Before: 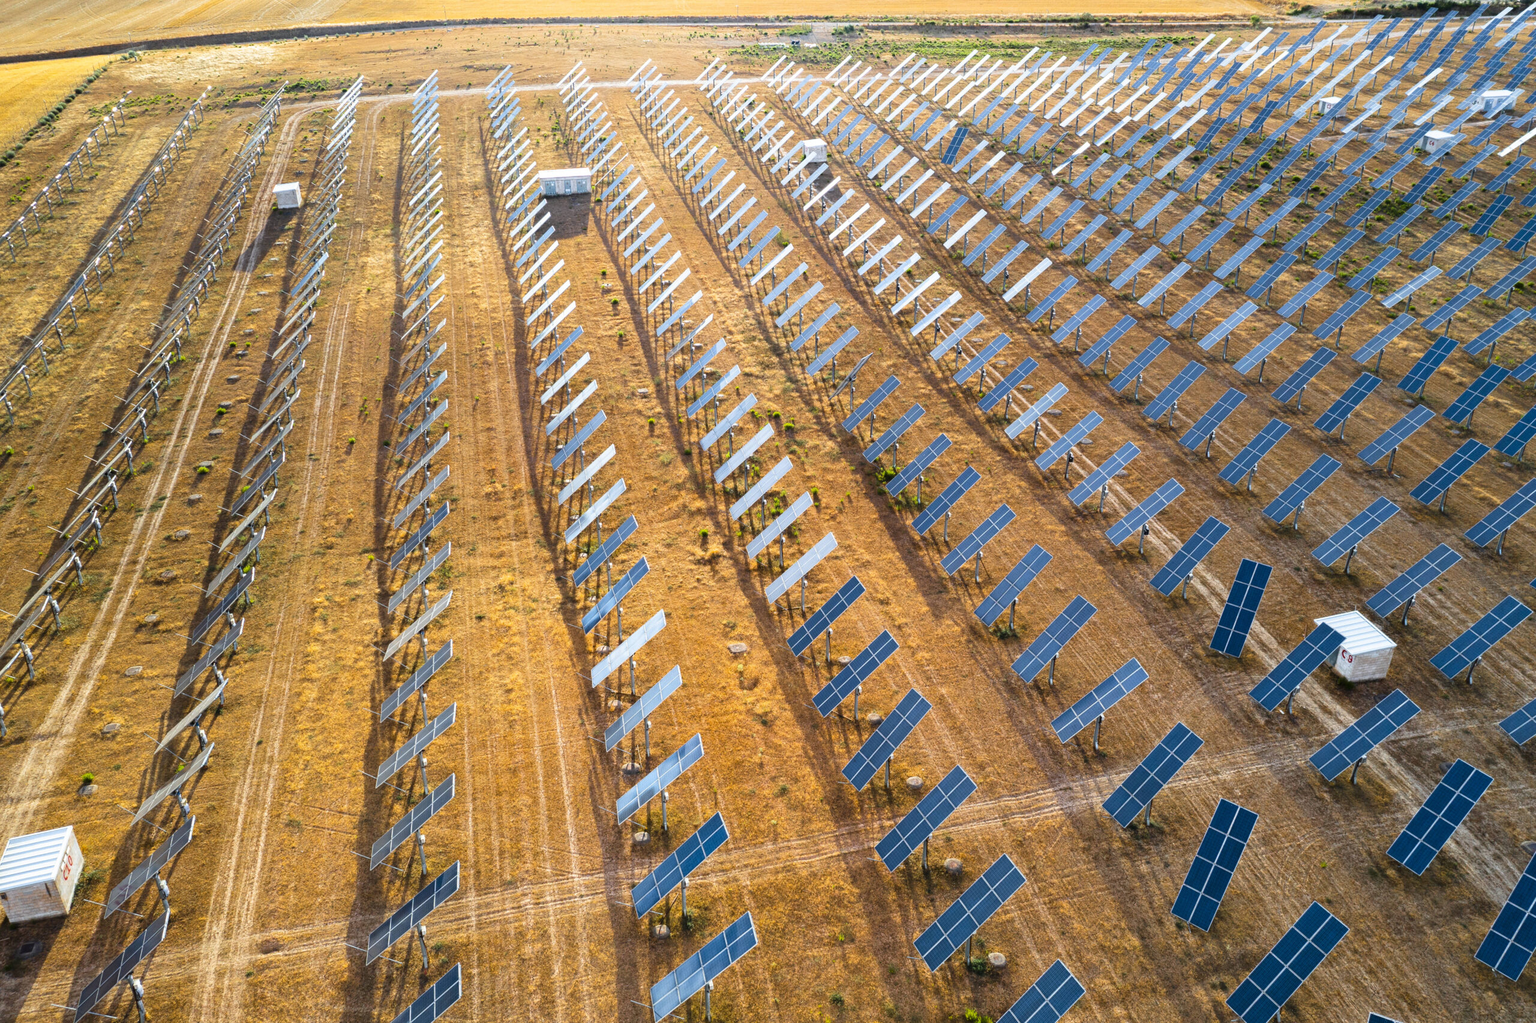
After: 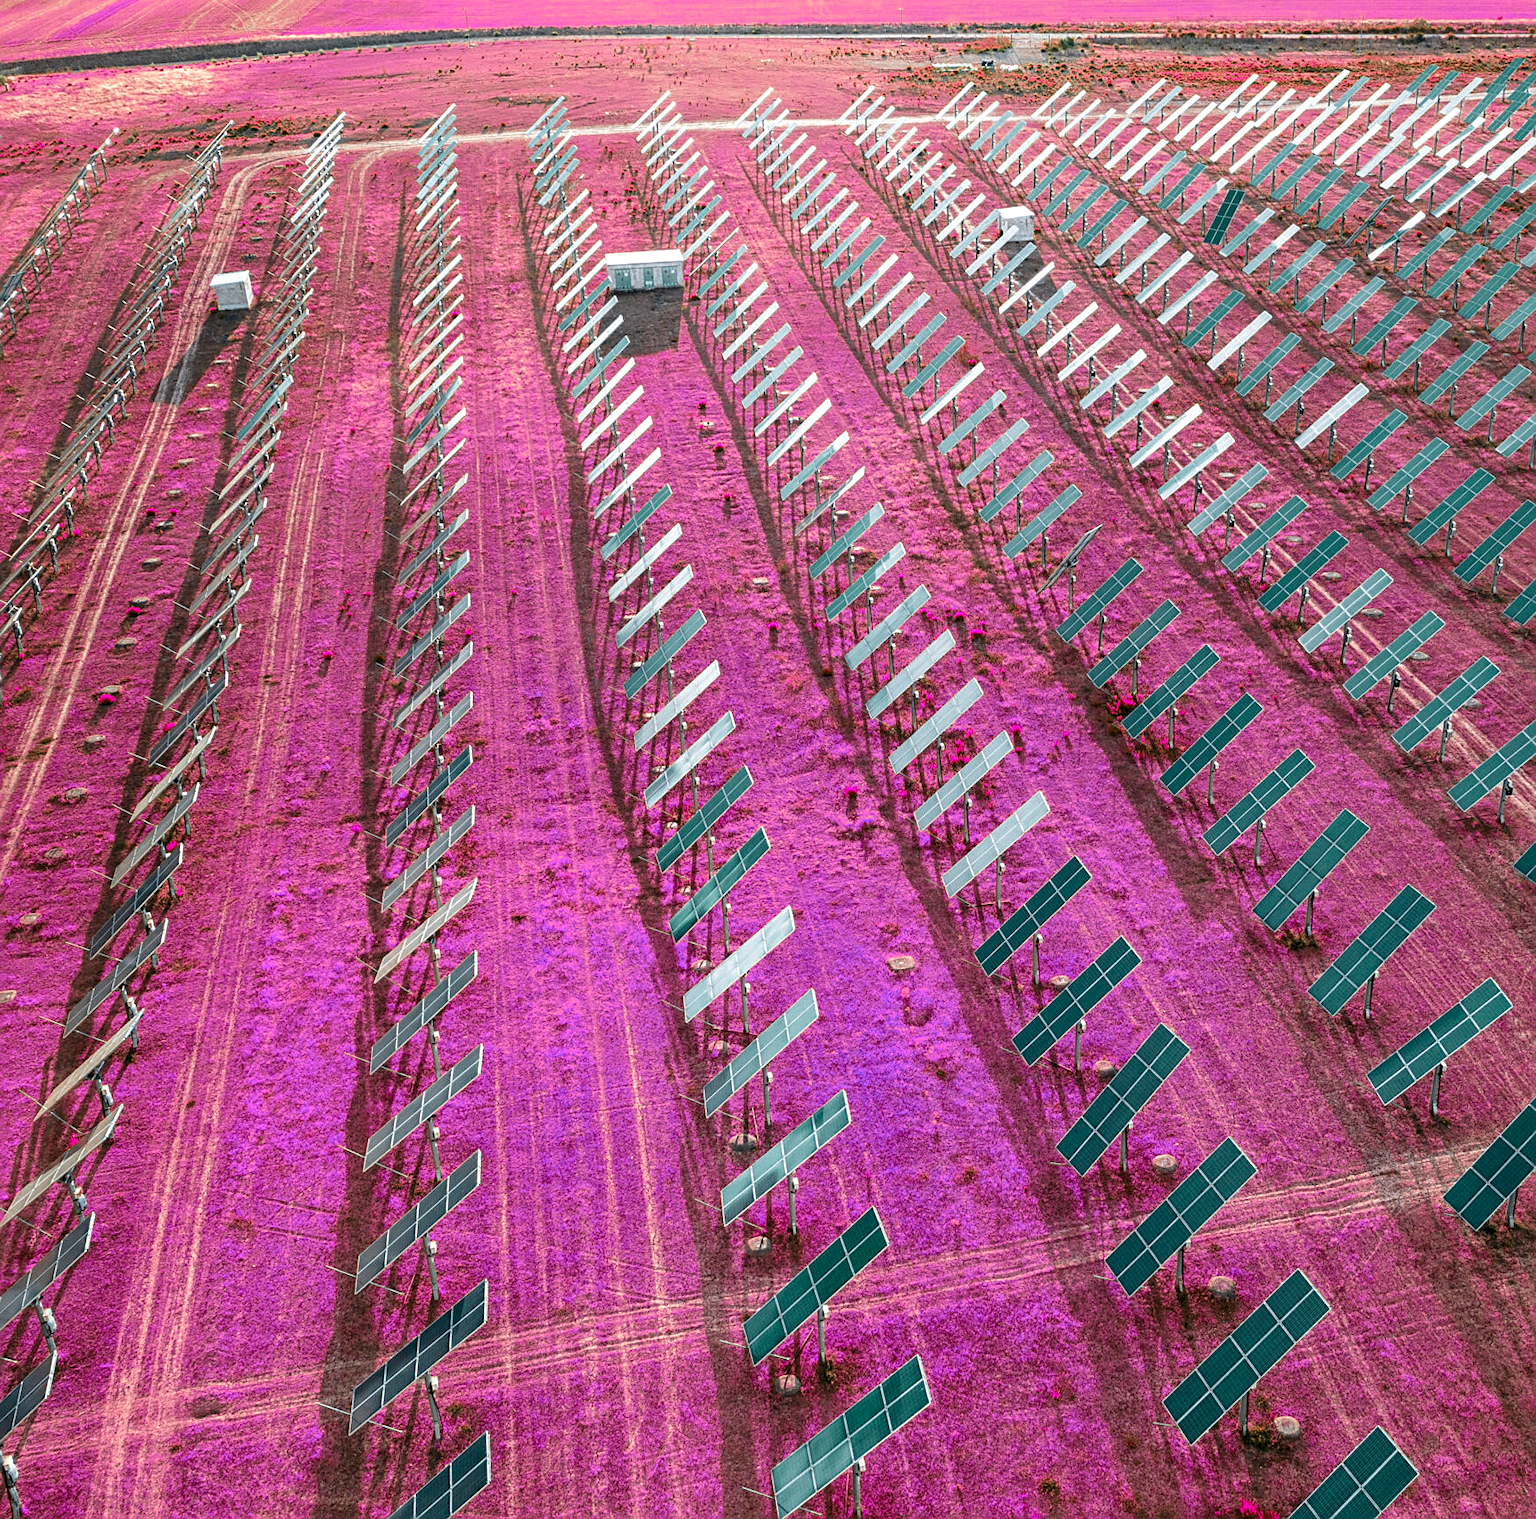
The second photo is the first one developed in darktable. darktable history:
local contrast: on, module defaults
sharpen: on, module defaults
crop and rotate: left 8.575%, right 24.136%
color zones: curves: ch0 [(0.826, 0.353)]; ch1 [(0.242, 0.647) (0.889, 0.342)]; ch2 [(0.246, 0.089) (0.969, 0.068)]
